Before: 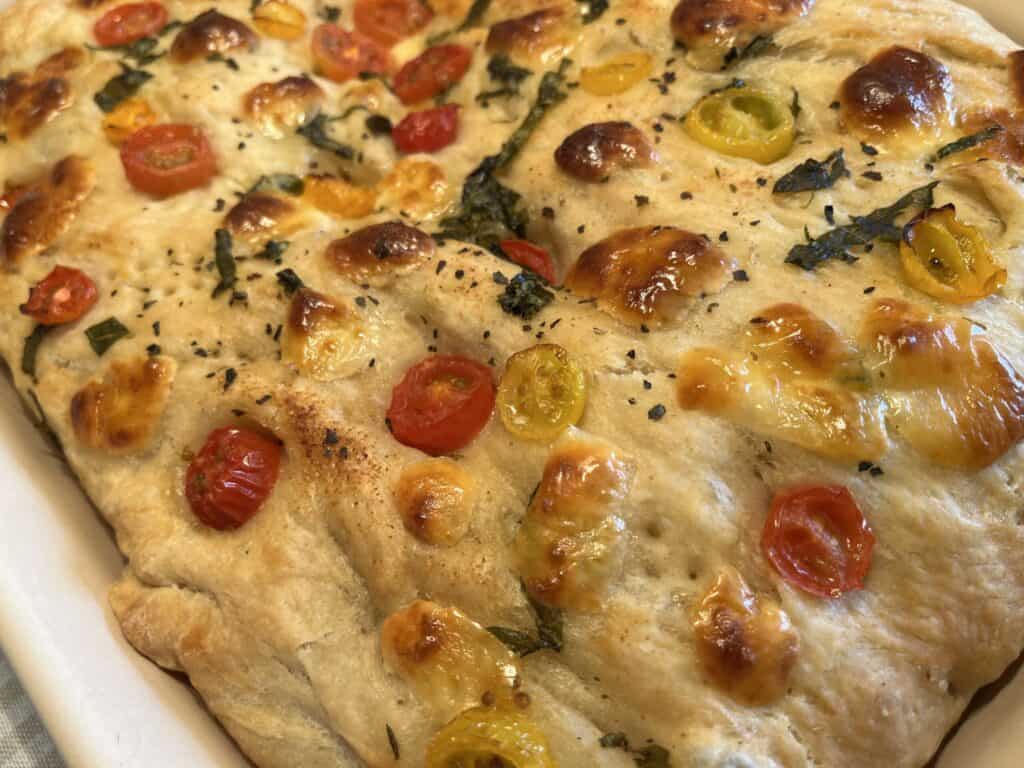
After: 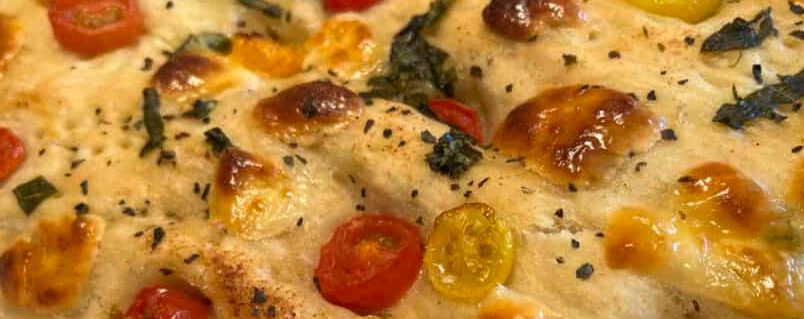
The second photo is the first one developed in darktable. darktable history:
crop: left 7.036%, top 18.398%, right 14.379%, bottom 40.043%
